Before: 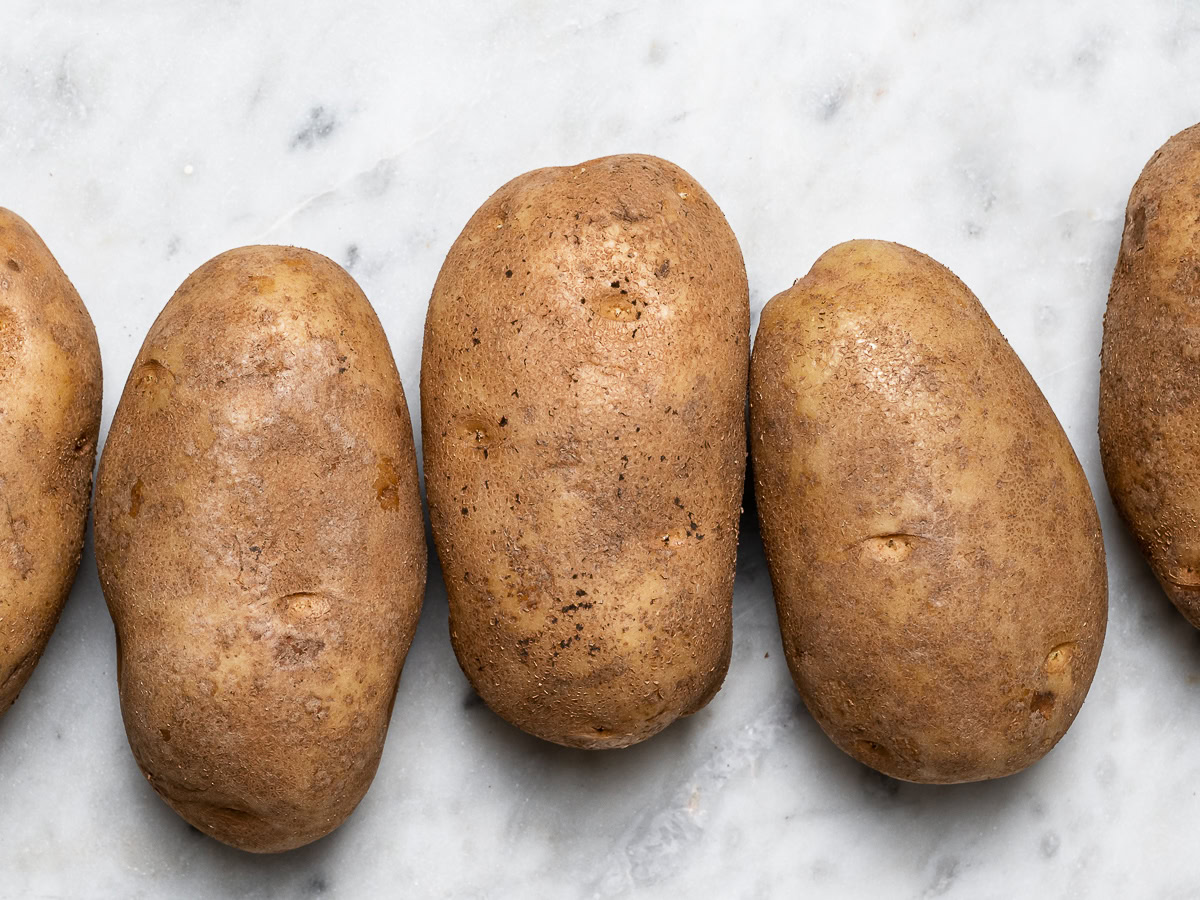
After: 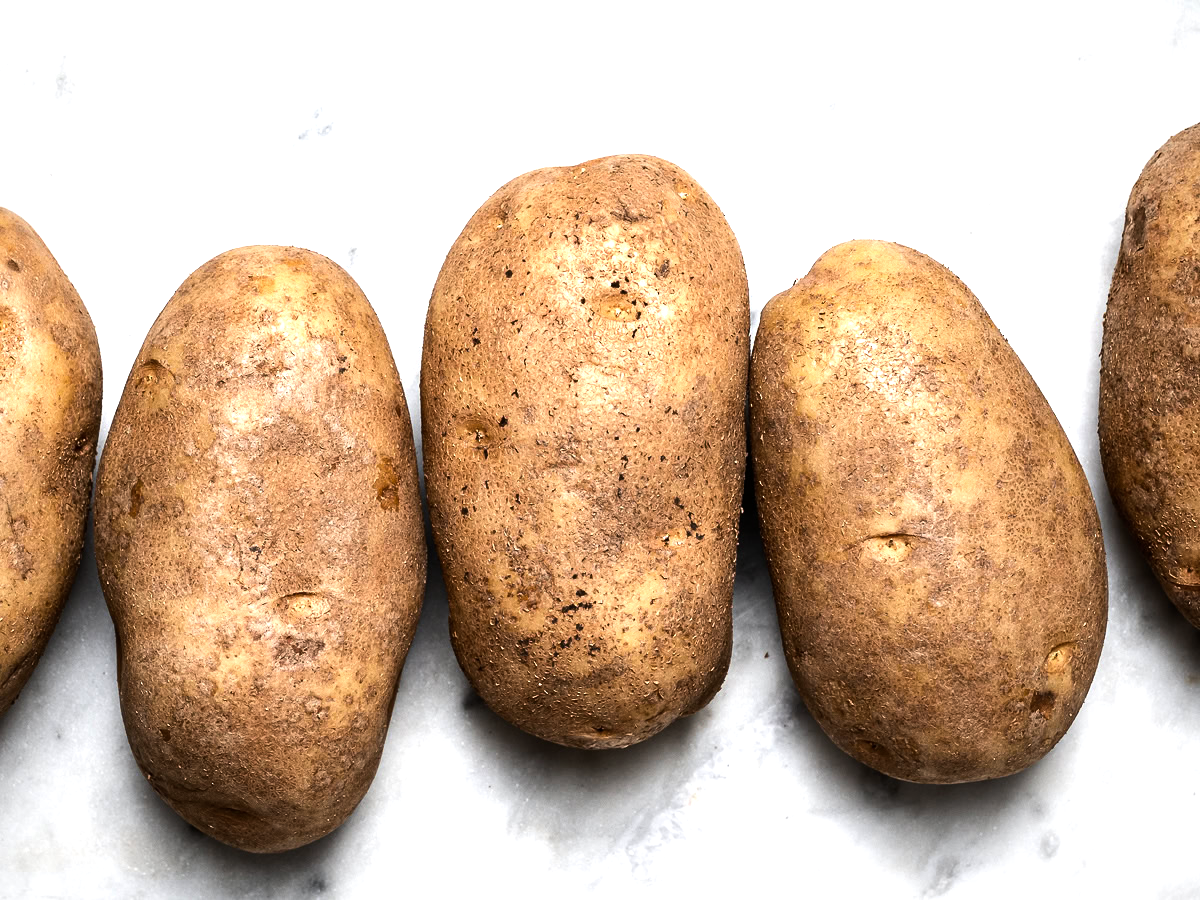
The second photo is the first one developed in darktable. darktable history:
vignetting: fall-off start 80.87%, fall-off radius 61.59%, brightness -0.384, saturation 0.007, center (0, 0.007), automatic ratio true, width/height ratio 1.418
tone equalizer: -8 EV -1.08 EV, -7 EV -1.01 EV, -6 EV -0.867 EV, -5 EV -0.578 EV, -3 EV 0.578 EV, -2 EV 0.867 EV, -1 EV 1.01 EV, +0 EV 1.08 EV, edges refinement/feathering 500, mask exposure compensation -1.57 EV, preserve details no
color balance: mode lift, gamma, gain (sRGB)
